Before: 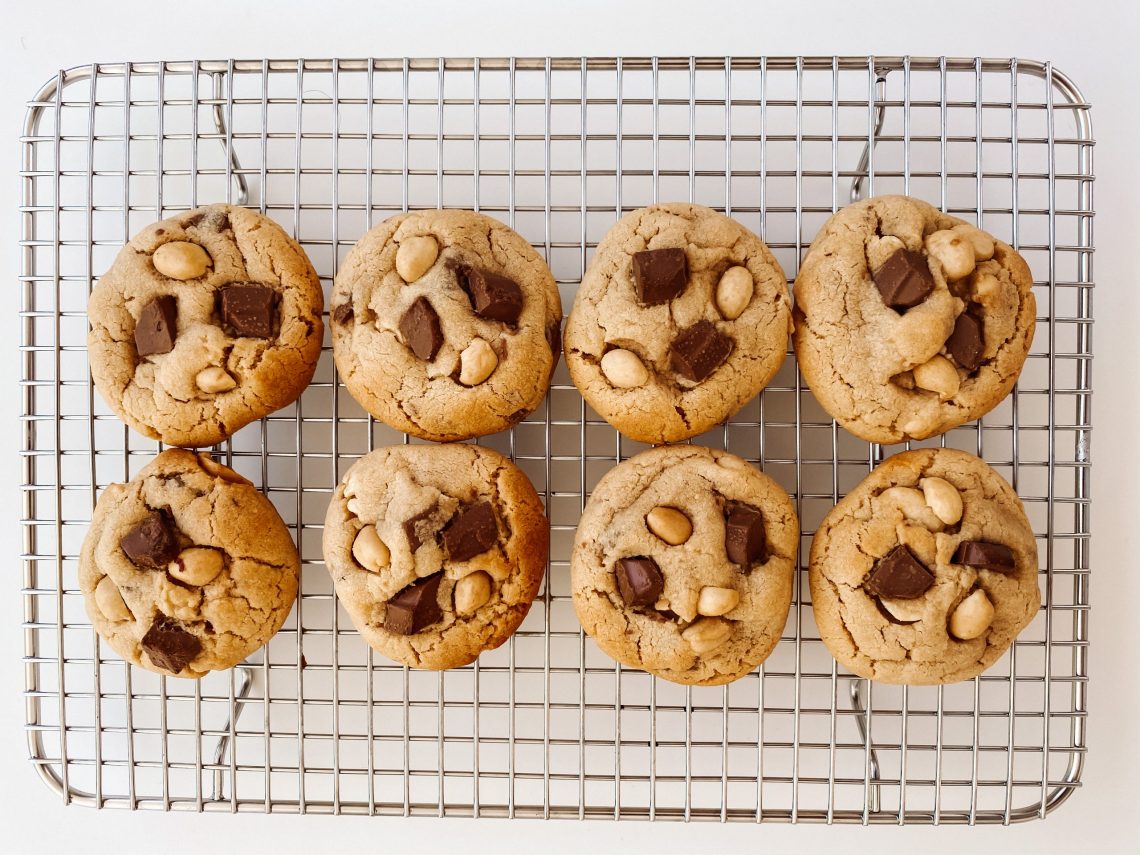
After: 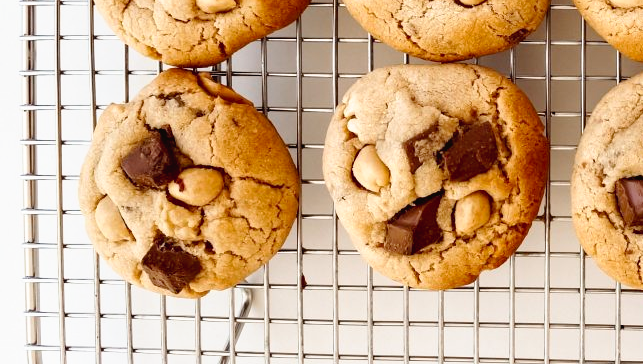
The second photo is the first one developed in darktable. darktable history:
tone curve: curves: ch0 [(0, 0) (0.003, 0.022) (0.011, 0.025) (0.025, 0.025) (0.044, 0.029) (0.069, 0.042) (0.1, 0.068) (0.136, 0.118) (0.177, 0.176) (0.224, 0.233) (0.277, 0.299) (0.335, 0.371) (0.399, 0.448) (0.468, 0.526) (0.543, 0.605) (0.623, 0.684) (0.709, 0.775) (0.801, 0.869) (0.898, 0.957) (1, 1)], preserve colors none
crop: top 44.483%, right 43.593%, bottom 12.892%
